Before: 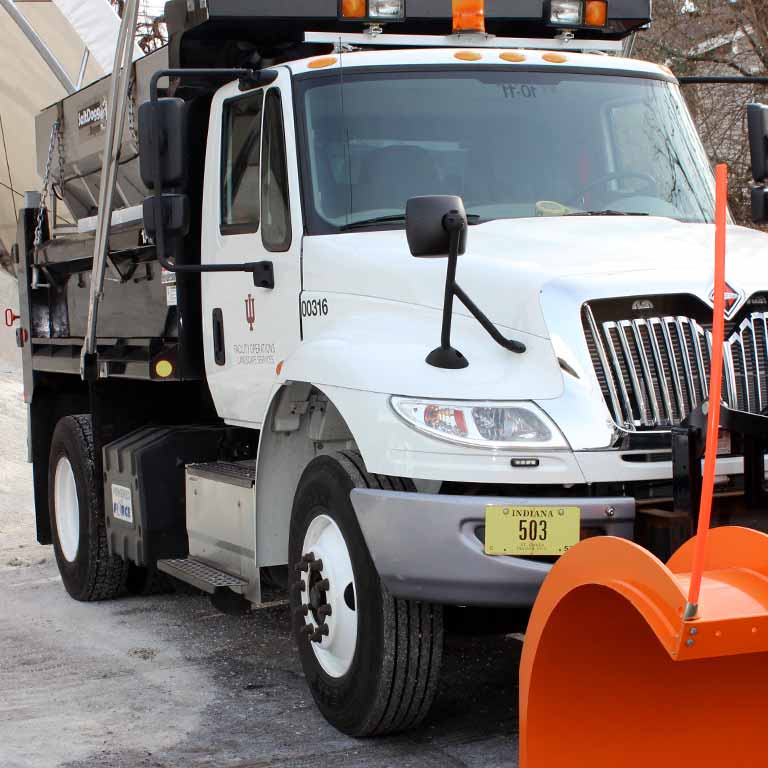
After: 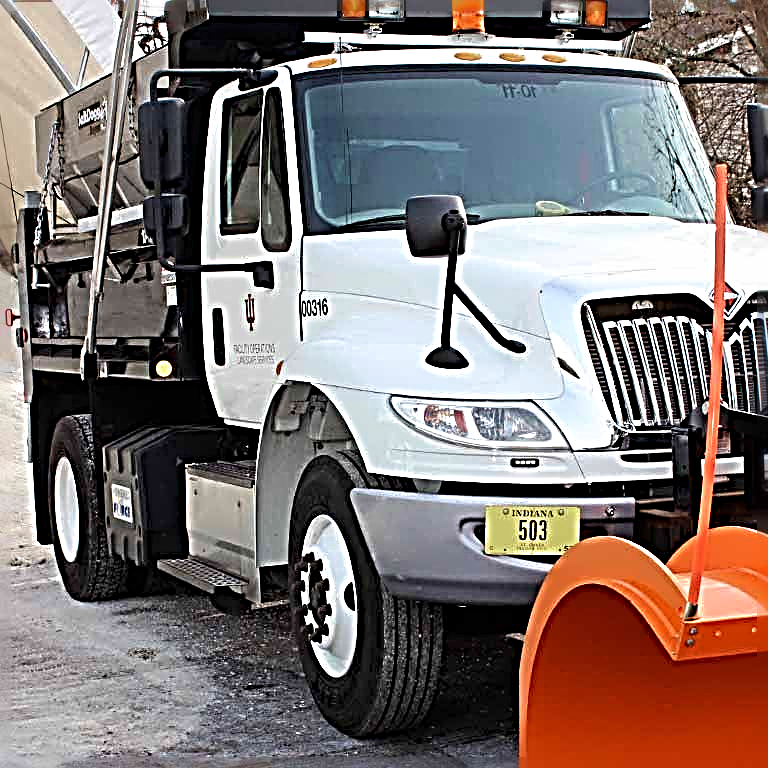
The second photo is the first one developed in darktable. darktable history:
sharpen: radius 4.038, amount 1.99
velvia: on, module defaults
